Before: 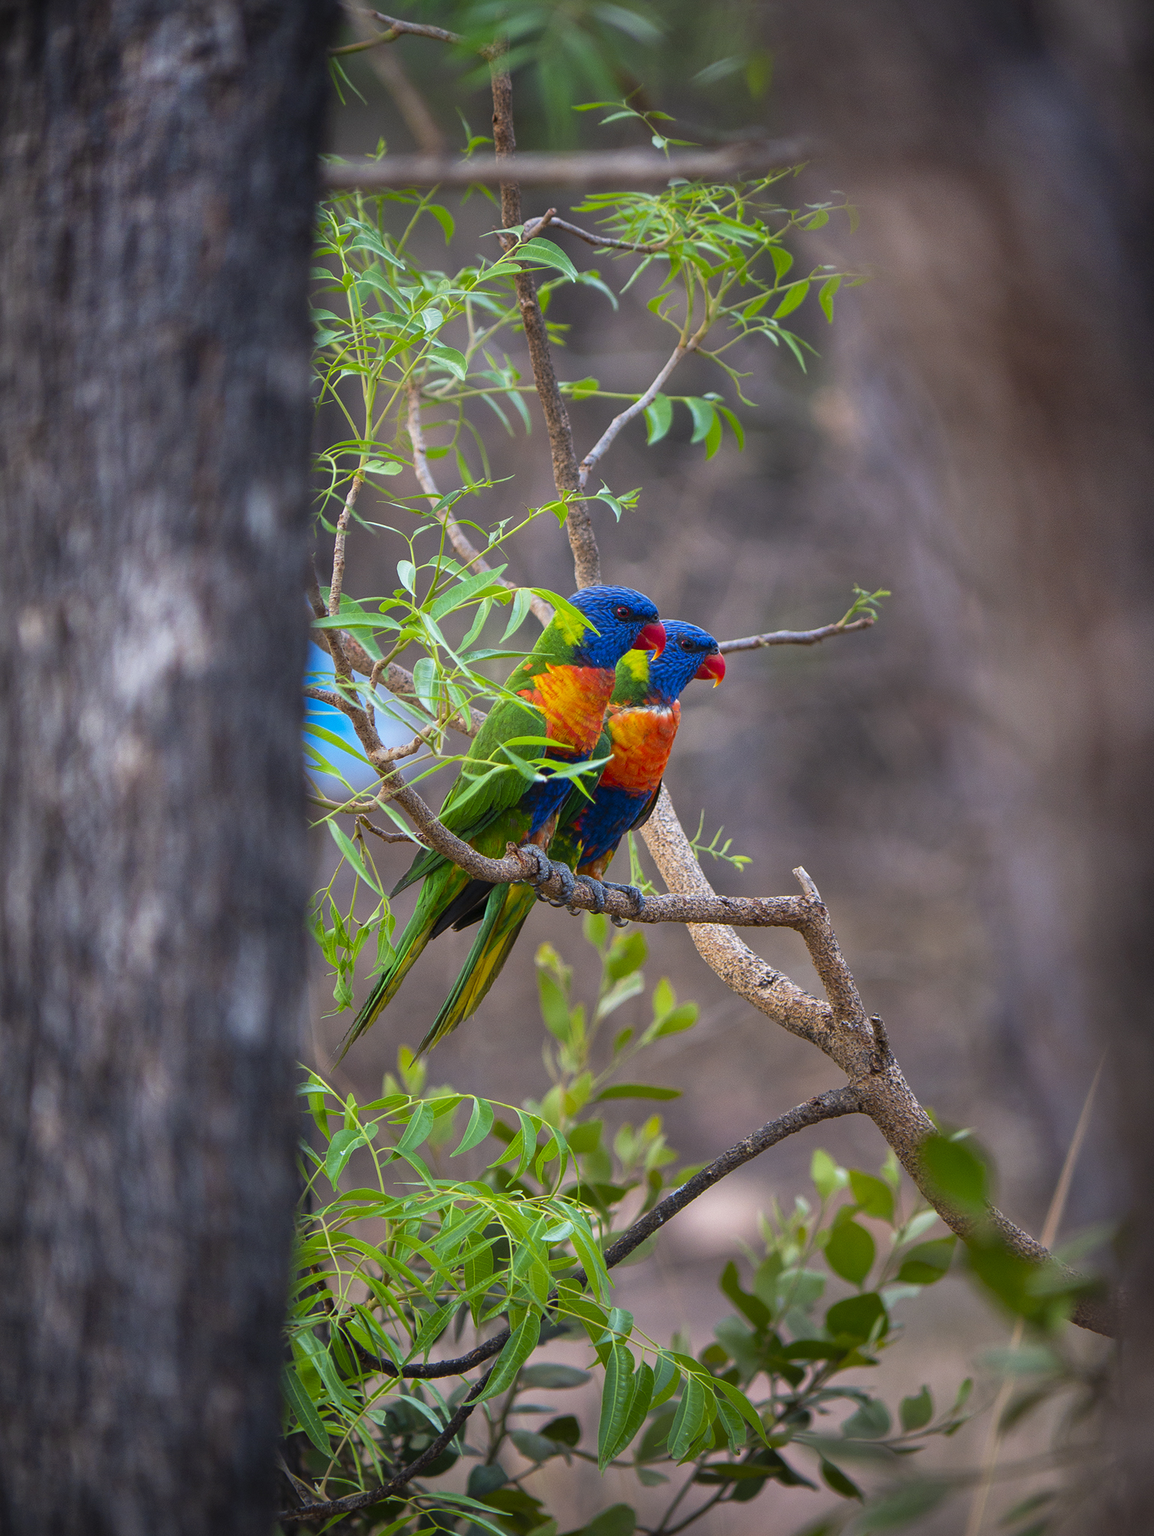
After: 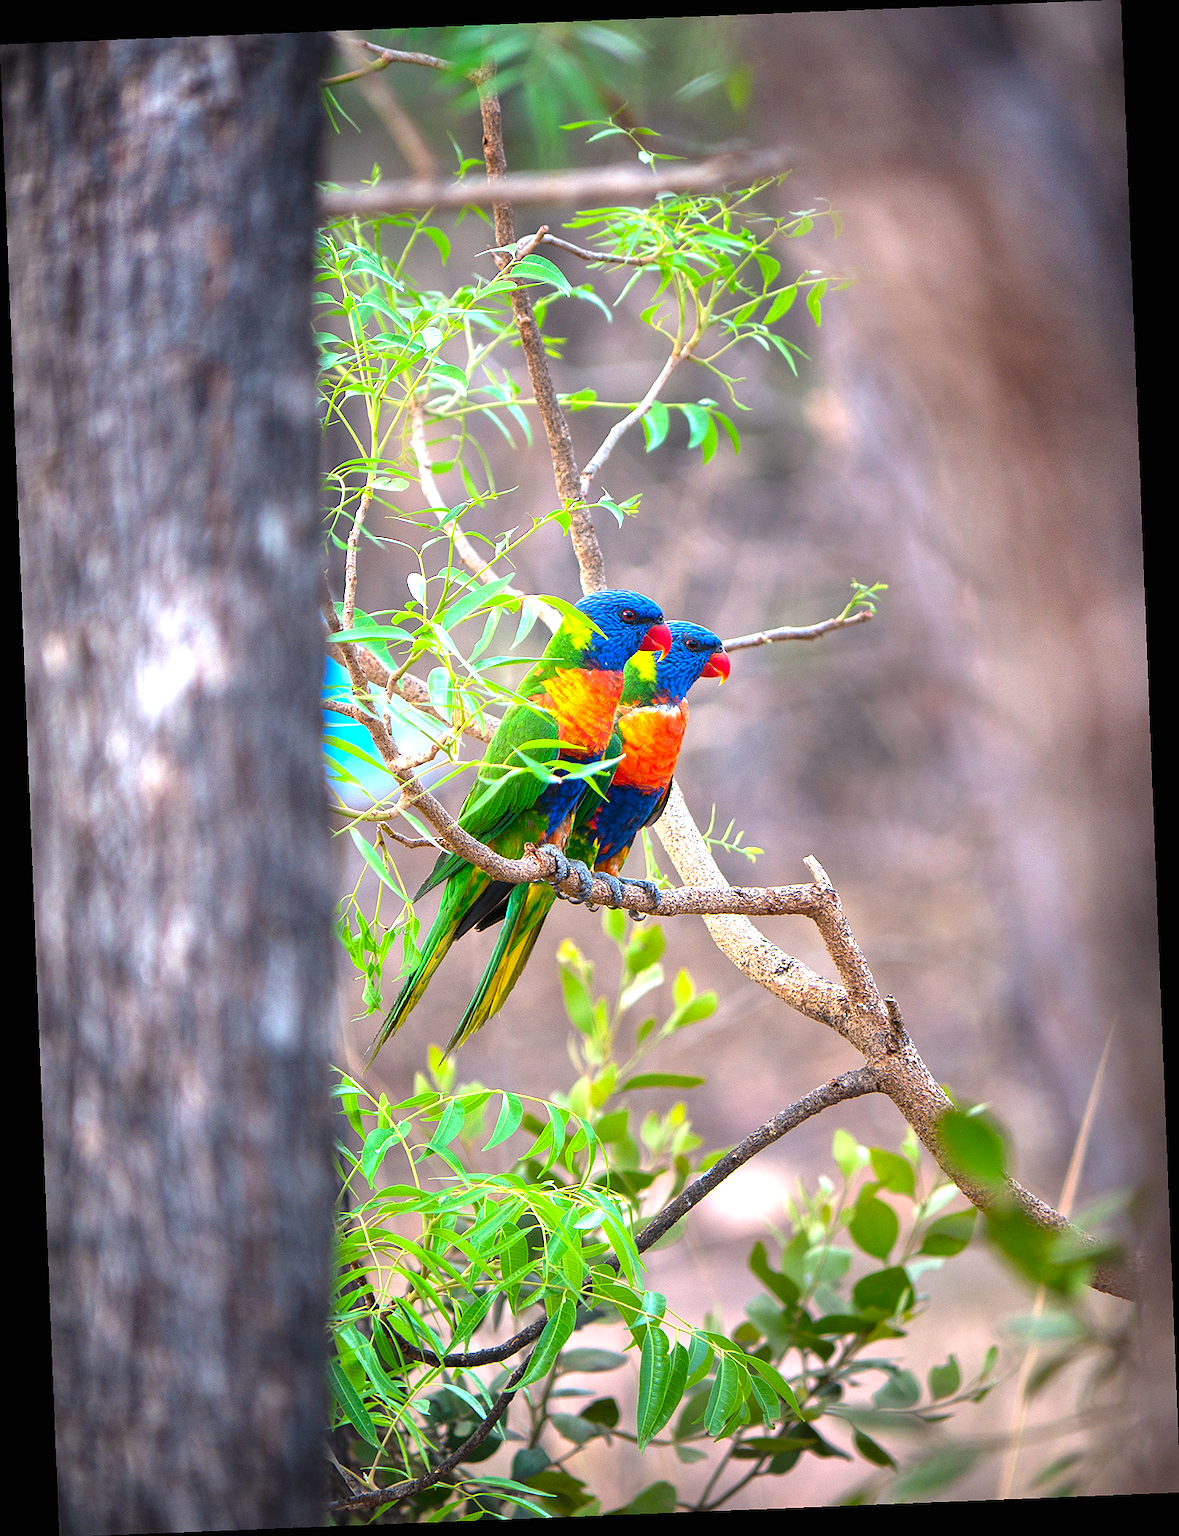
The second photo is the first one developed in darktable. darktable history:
sharpen: radius 0.969, amount 0.604
rotate and perspective: rotation -2.29°, automatic cropping off
exposure: black level correction 0, exposure 1.35 EV, compensate exposure bias true, compensate highlight preservation false
